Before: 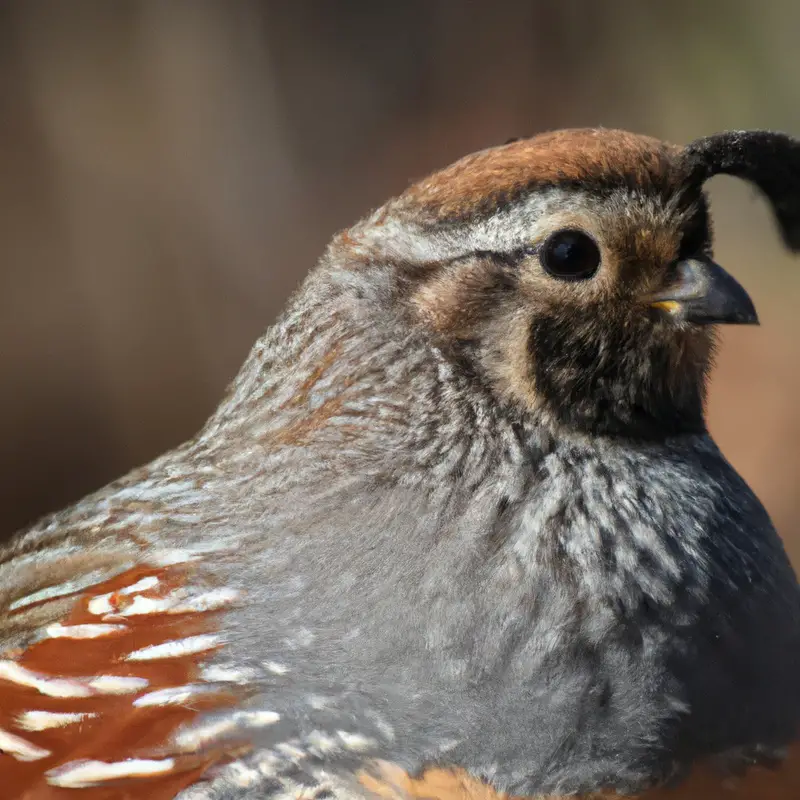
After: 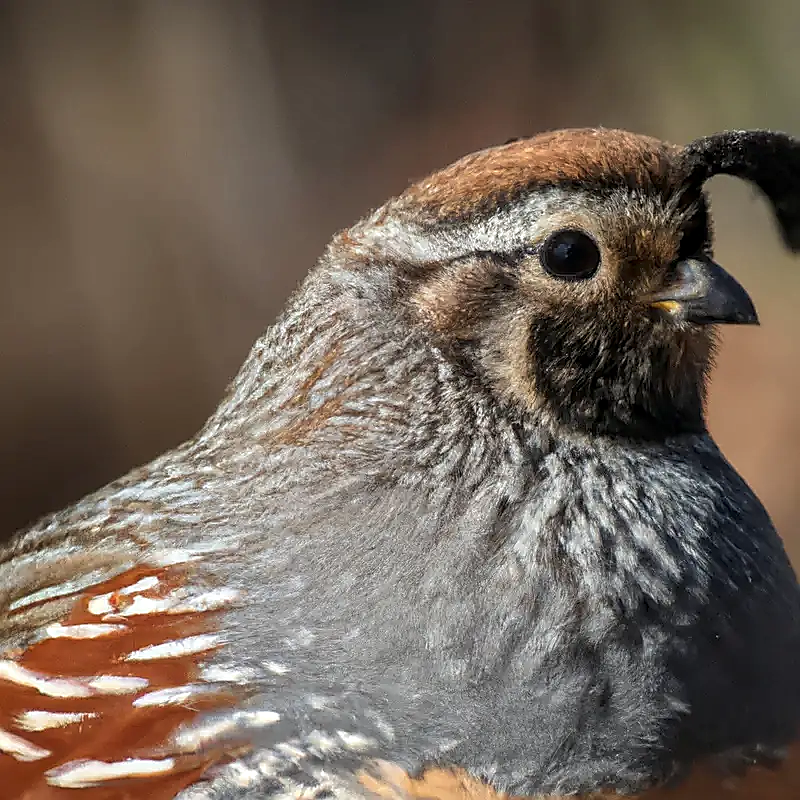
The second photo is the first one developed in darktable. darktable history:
sharpen: radius 1.355, amount 1.256, threshold 0.748
local contrast: on, module defaults
